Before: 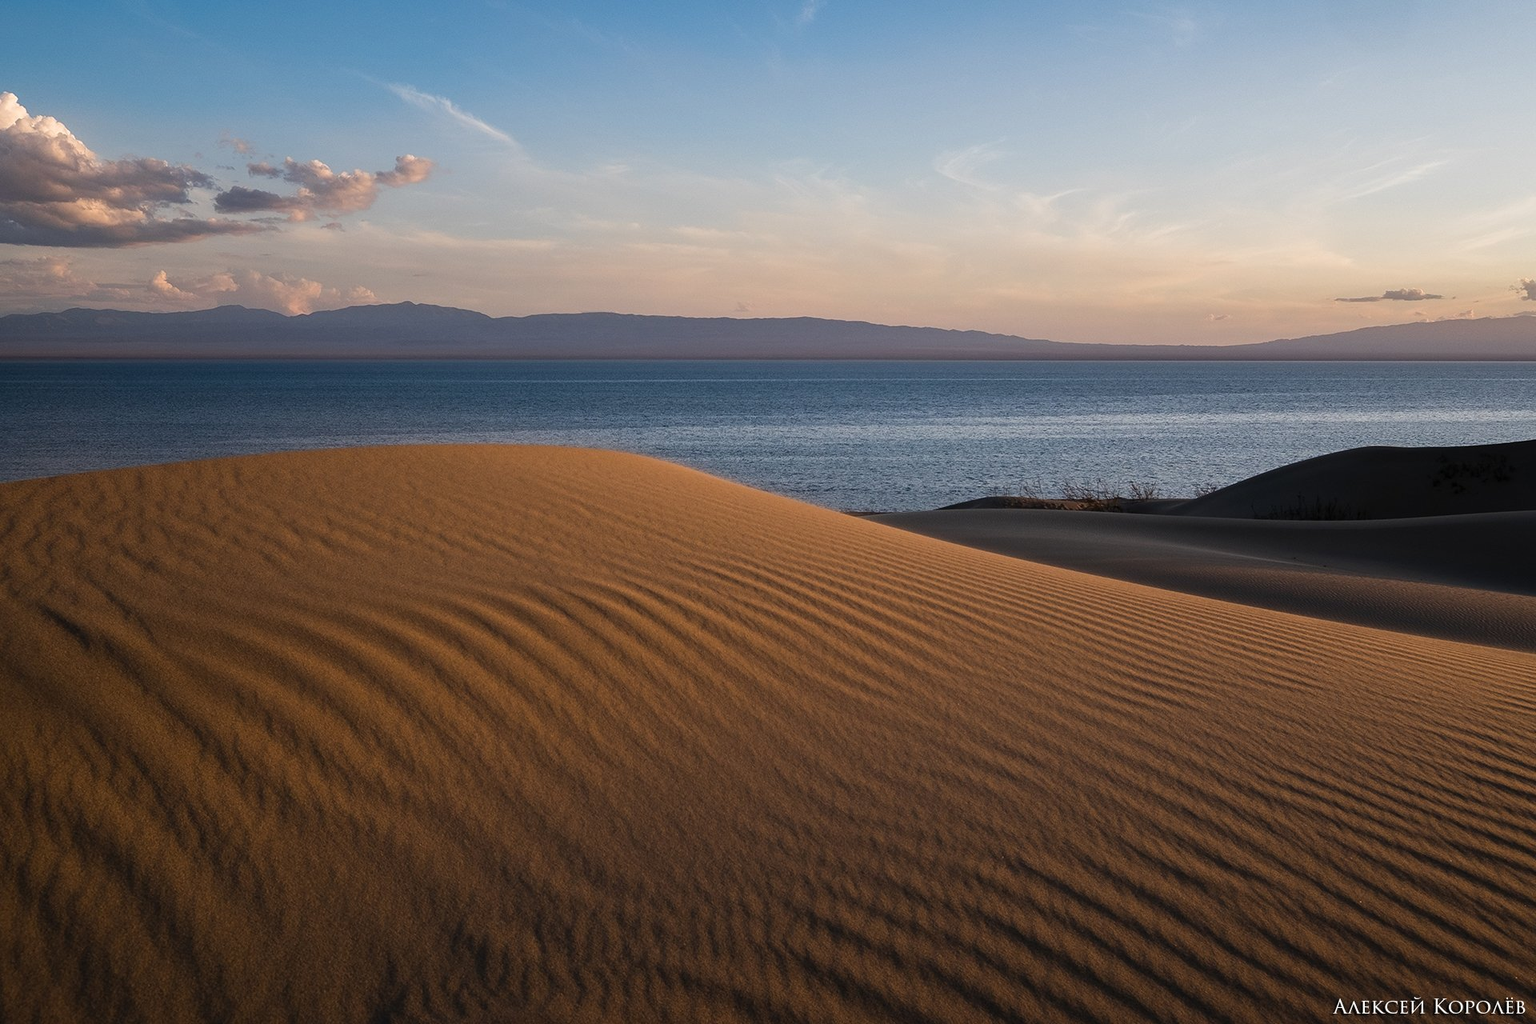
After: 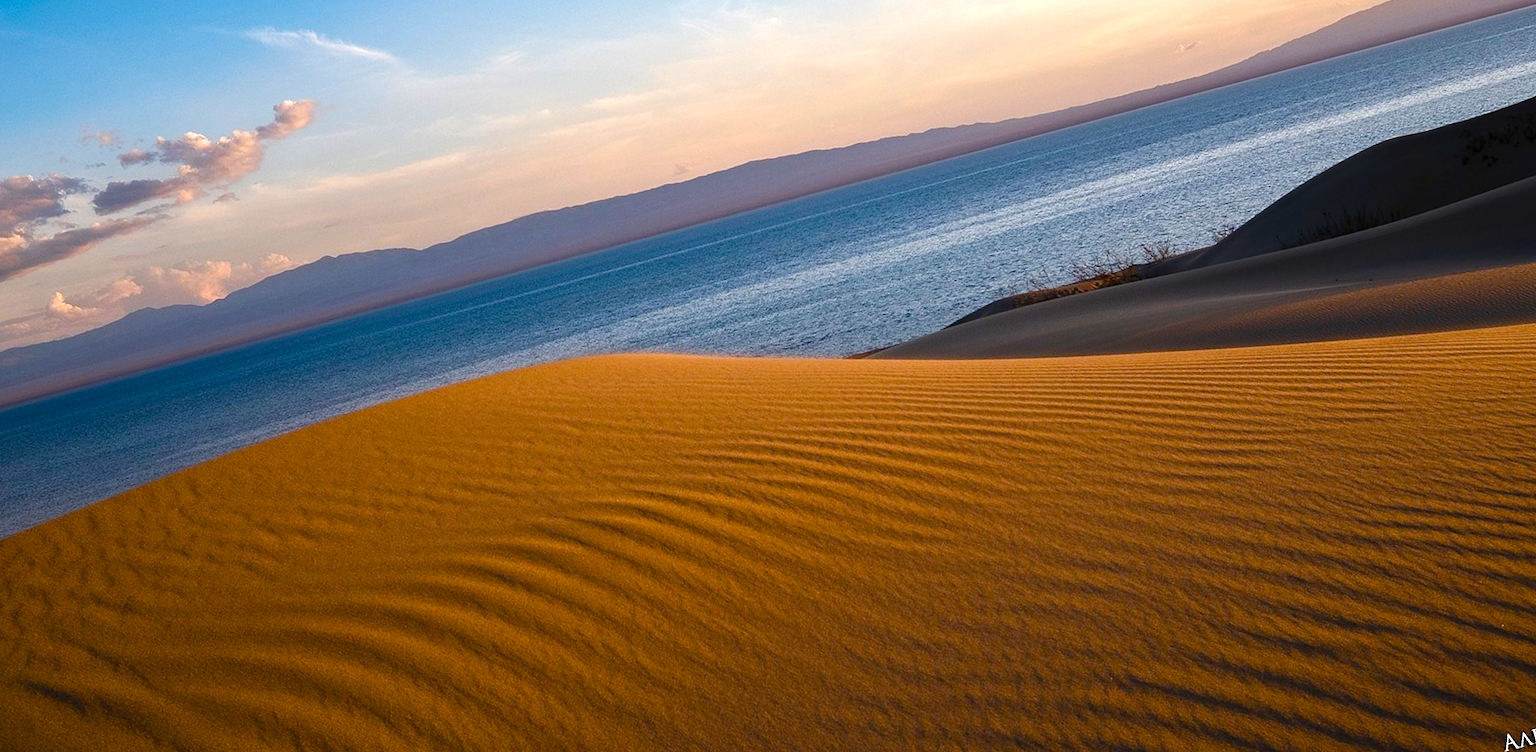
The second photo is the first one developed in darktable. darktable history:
color balance rgb: linear chroma grading › shadows -2.2%, linear chroma grading › highlights -15%, linear chroma grading › global chroma -10%, linear chroma grading › mid-tones -10%, perceptual saturation grading › global saturation 45%, perceptual saturation grading › highlights -50%, perceptual saturation grading › shadows 30%, perceptual brilliance grading › global brilliance 18%, global vibrance 45%
rotate and perspective: rotation -14.8°, crop left 0.1, crop right 0.903, crop top 0.25, crop bottom 0.748
